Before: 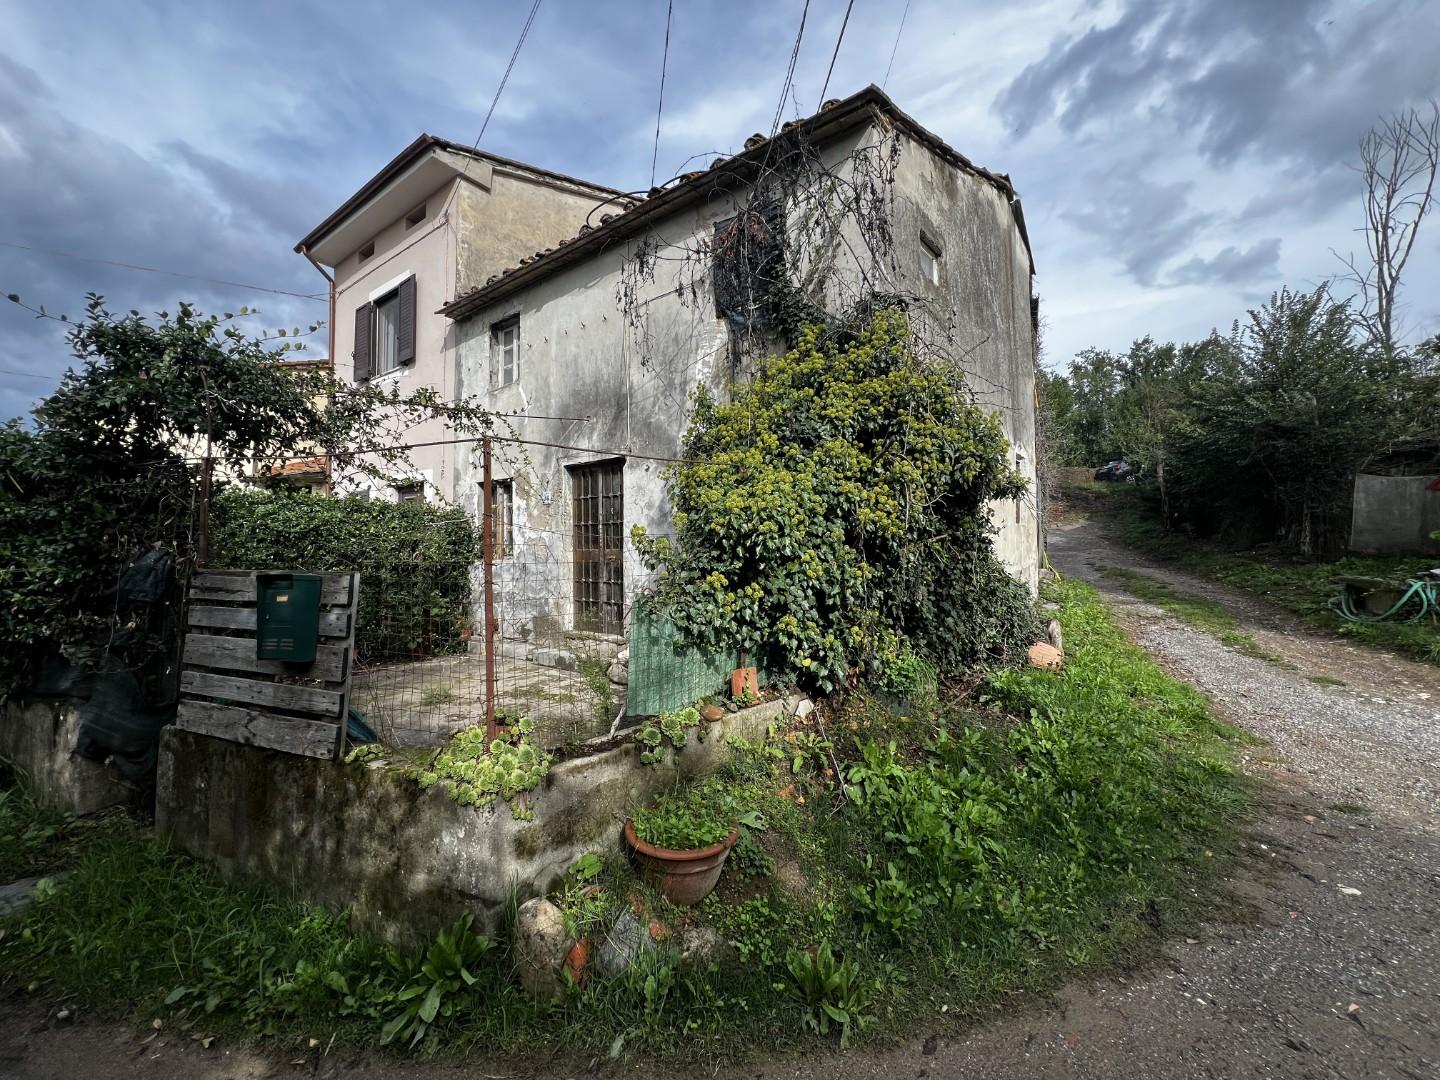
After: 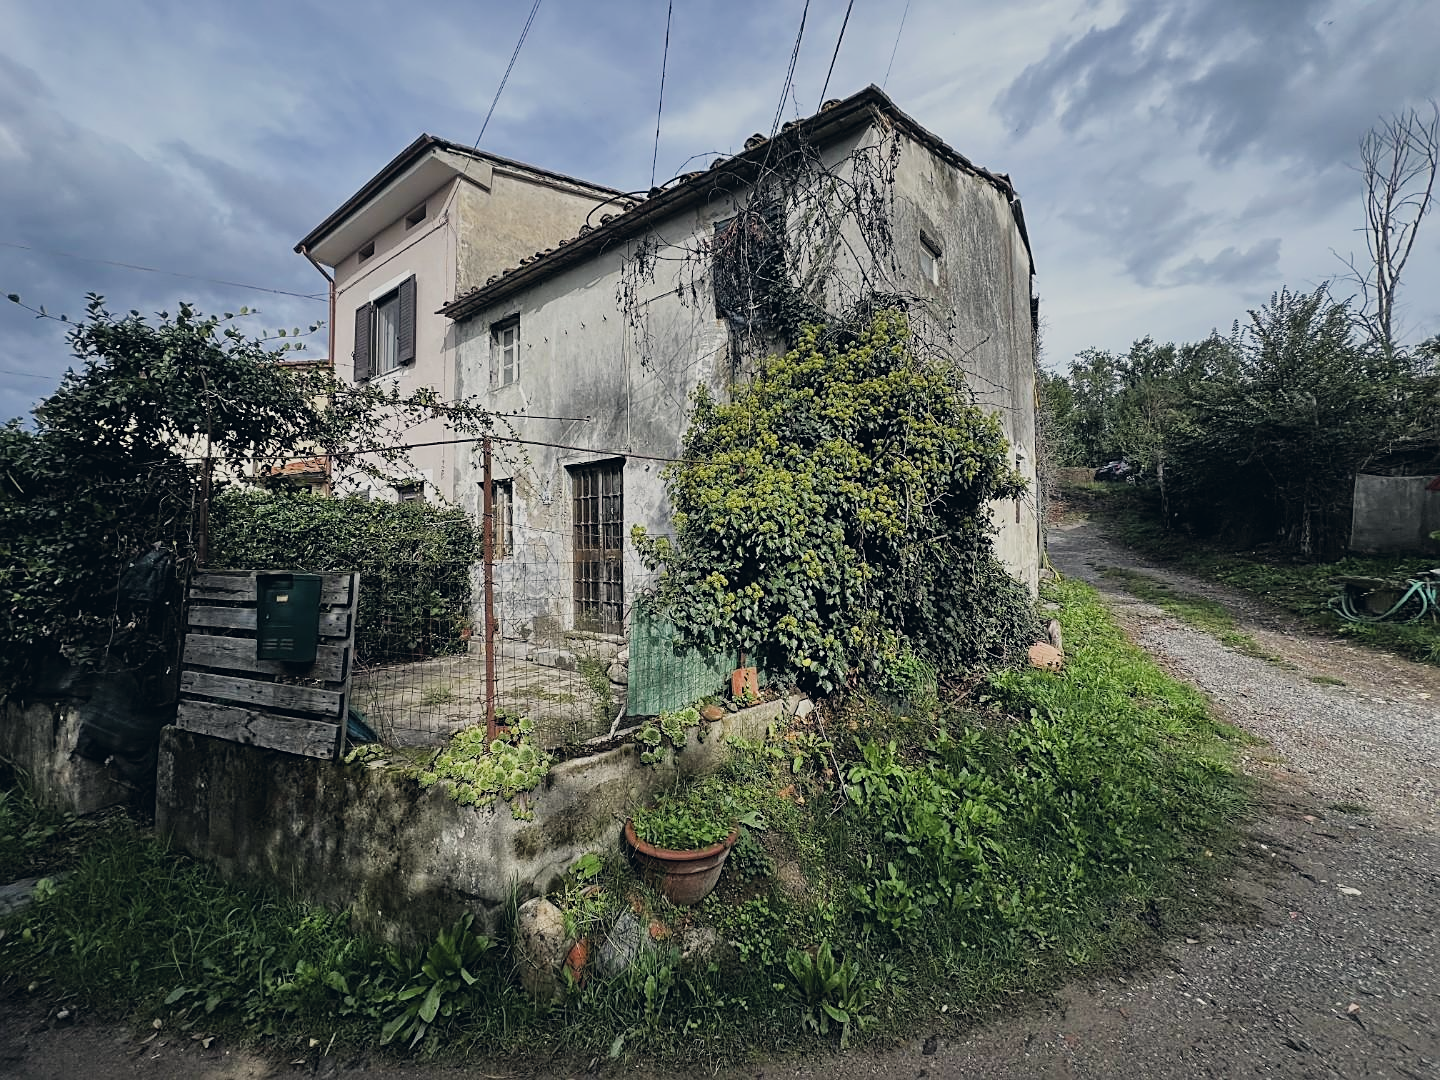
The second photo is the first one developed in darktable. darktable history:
filmic rgb: black relative exposure -7.65 EV, white relative exposure 4.56 EV, hardness 3.61
sharpen: on, module defaults
color correction: highlights a* 0.354, highlights b* 2.65, shadows a* -1.37, shadows b* -4.22
exposure: black level correction -0.009, exposure 0.068 EV, compensate highlight preservation false
